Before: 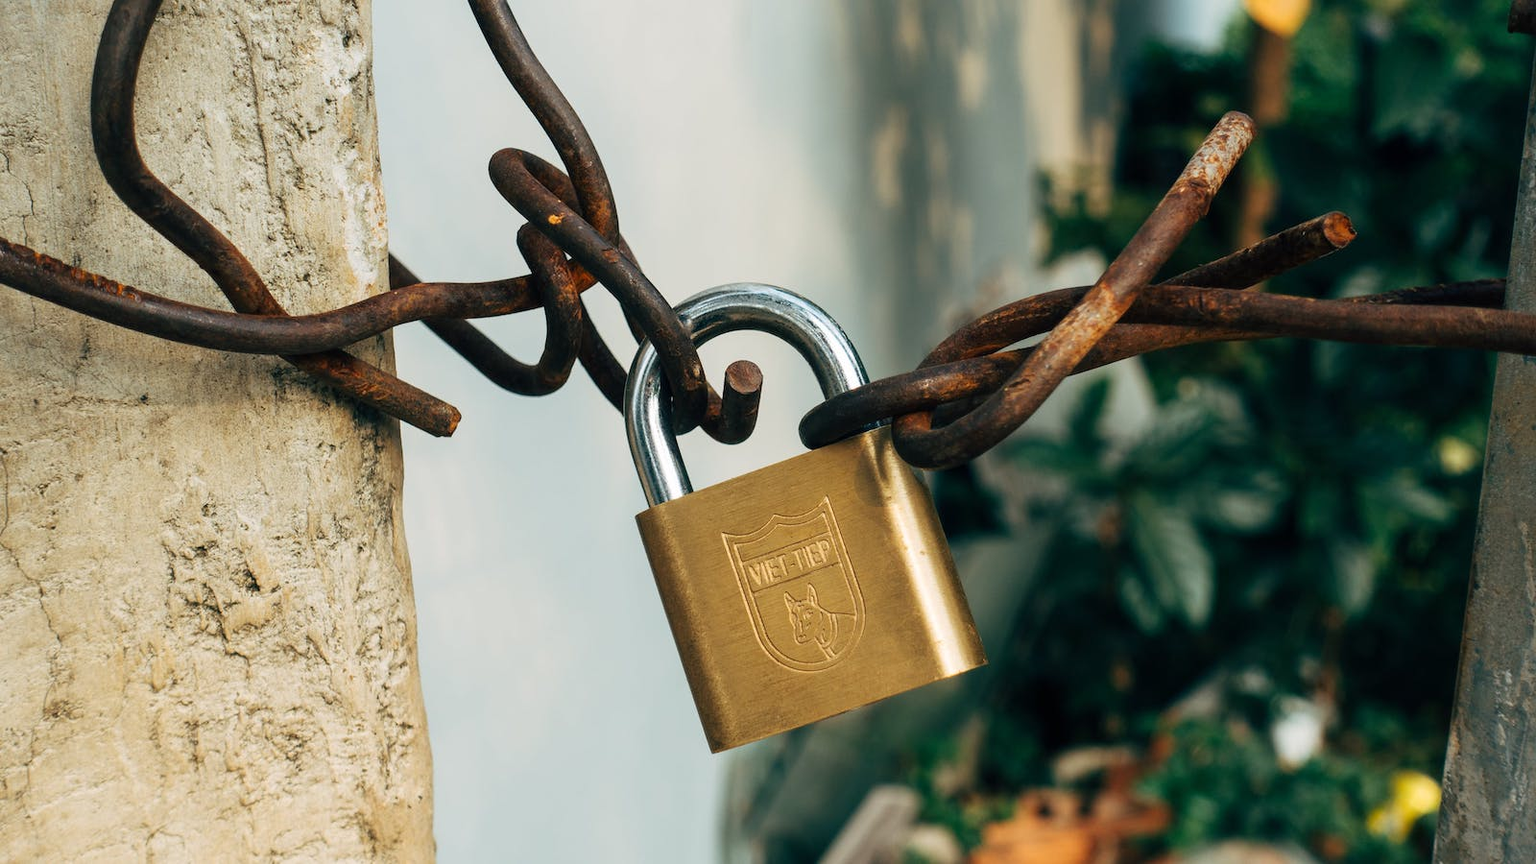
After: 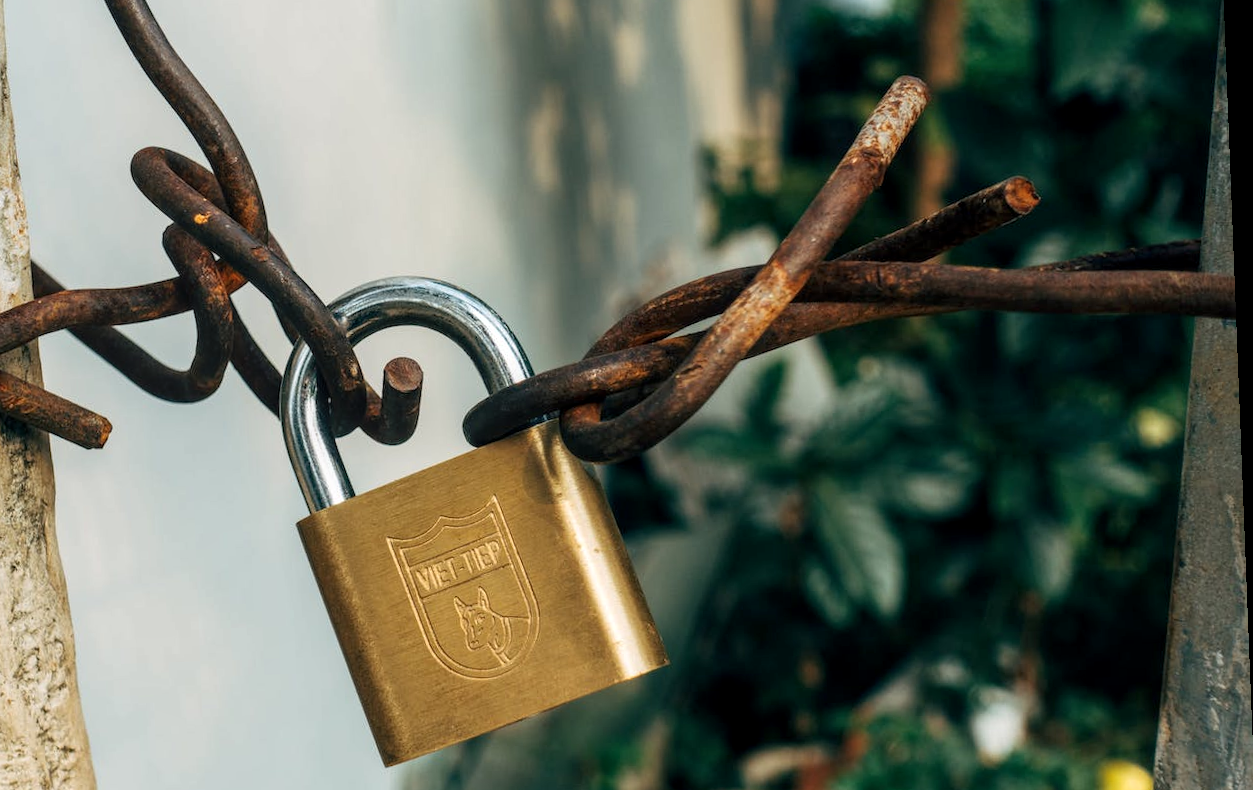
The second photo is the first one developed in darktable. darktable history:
local contrast: on, module defaults
crop: left 23.095%, top 5.827%, bottom 11.854%
rotate and perspective: rotation -2.22°, lens shift (horizontal) -0.022, automatic cropping off
